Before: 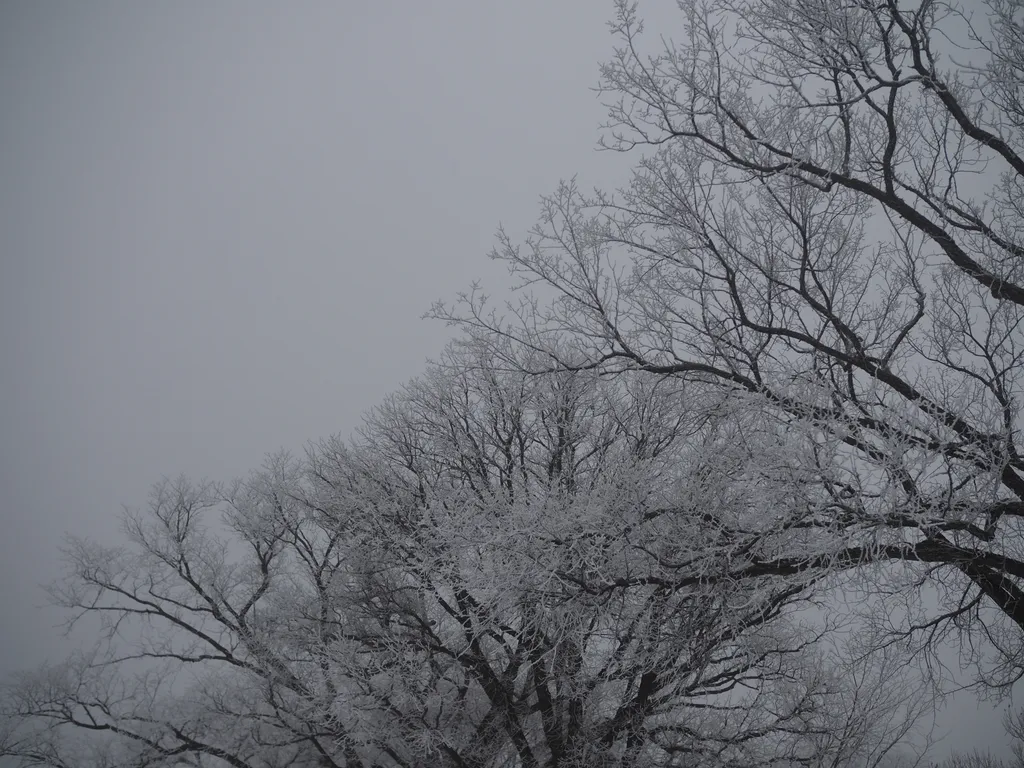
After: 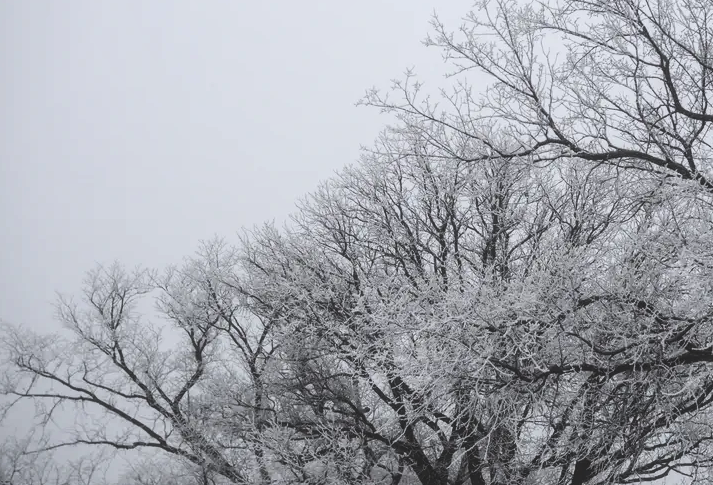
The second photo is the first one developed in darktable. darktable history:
crop: left 6.539%, top 27.796%, right 23.768%, bottom 8.981%
exposure: black level correction -0.028, compensate highlight preservation false
local contrast: on, module defaults
contrast brightness saturation: contrast 0.274
tone equalizer: -8 EV -0.76 EV, -7 EV -0.678 EV, -6 EV -0.572 EV, -5 EV -0.42 EV, -3 EV 0.374 EV, -2 EV 0.6 EV, -1 EV 0.676 EV, +0 EV 0.721 EV
